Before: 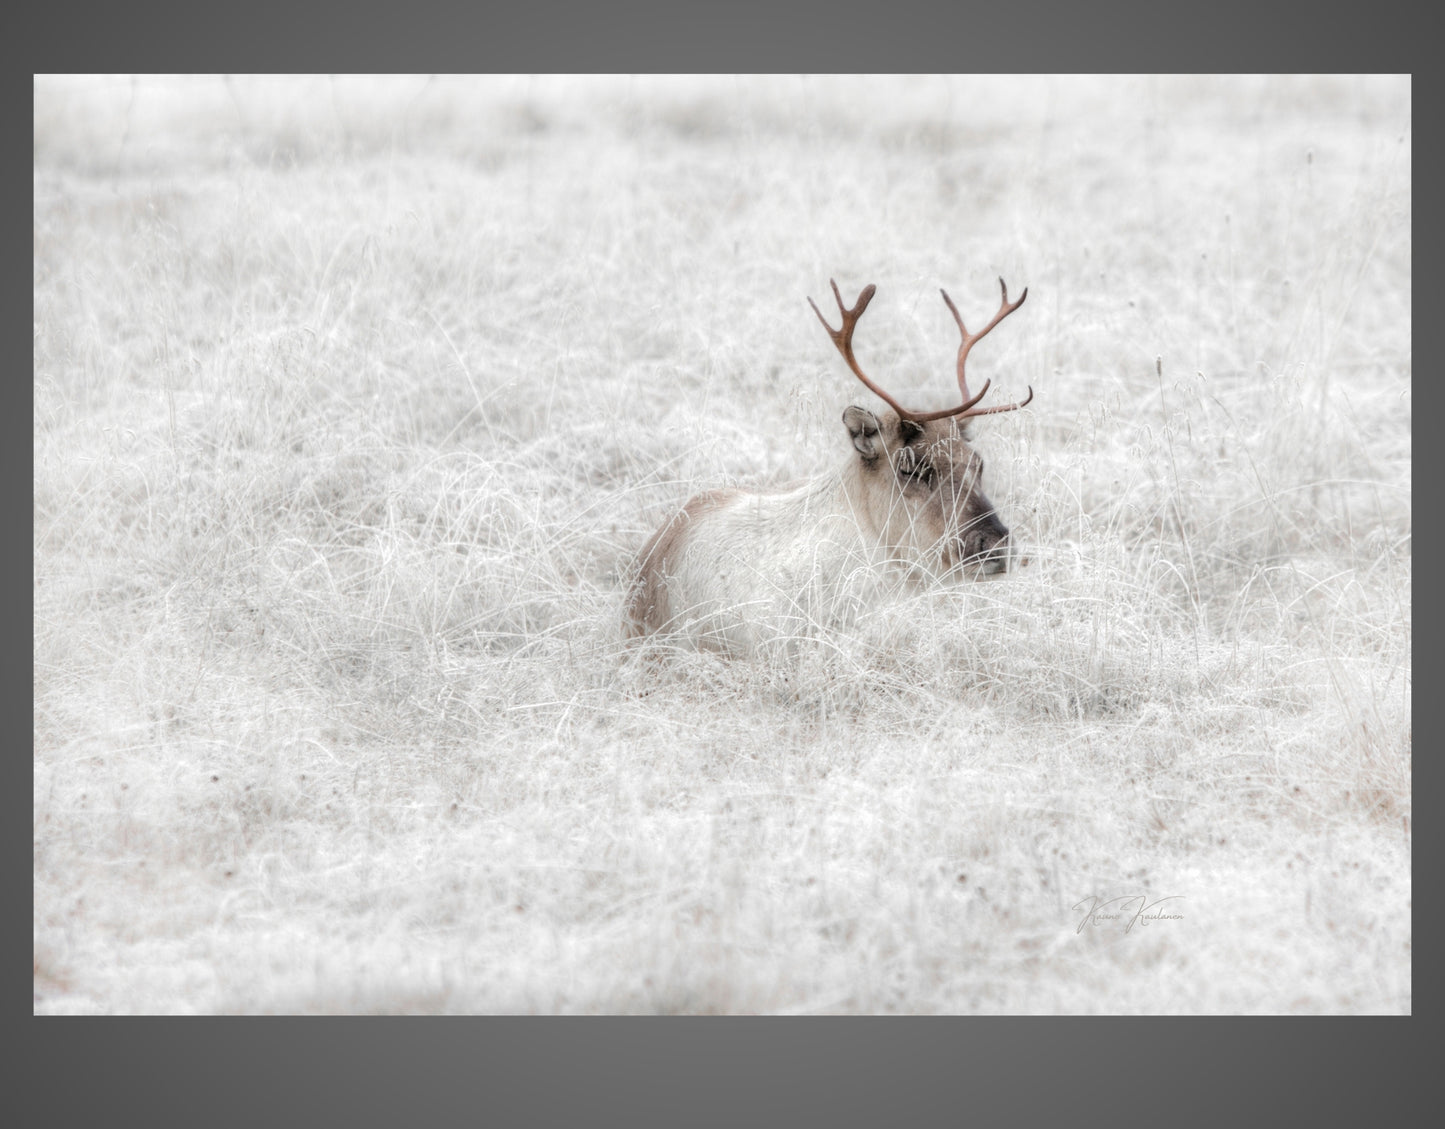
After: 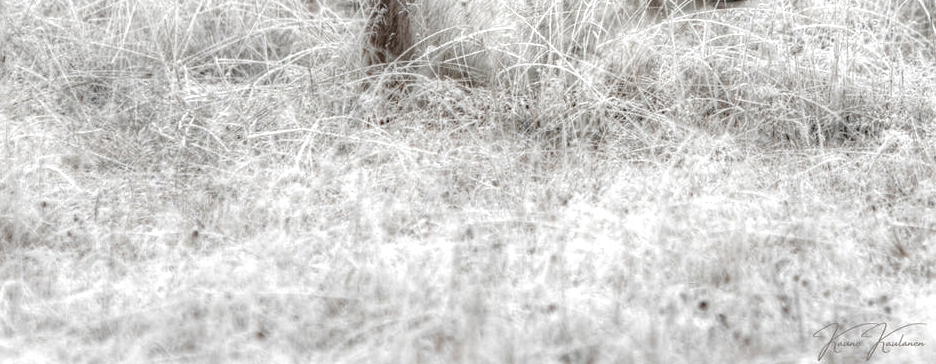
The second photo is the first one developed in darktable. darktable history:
shadows and highlights: radius 125.43, shadows 30.47, highlights -30.72, low approximation 0.01, soften with gaussian
local contrast: highlights 21%, shadows 70%, detail 170%
crop: left 17.974%, top 50.76%, right 17.238%, bottom 16.934%
